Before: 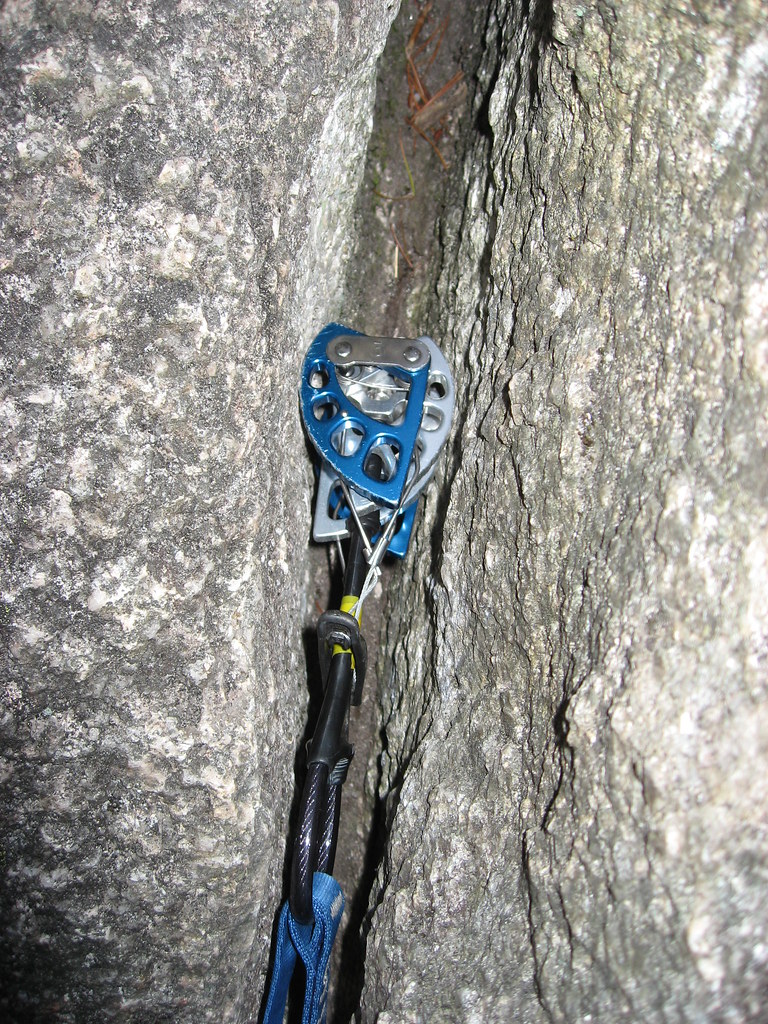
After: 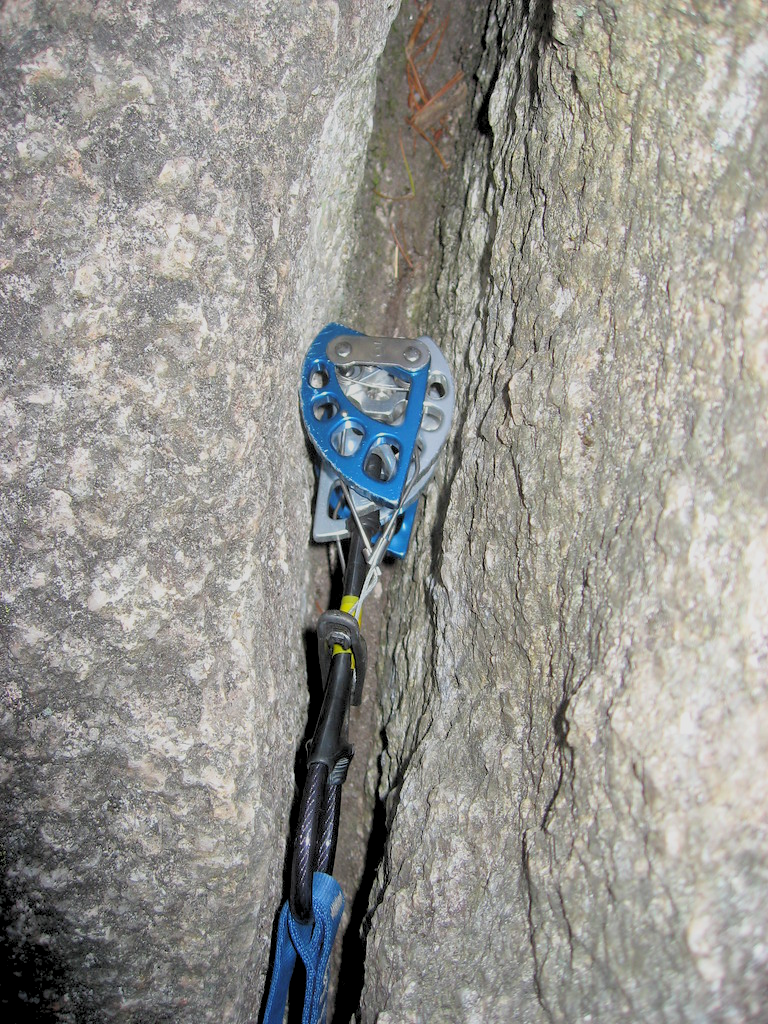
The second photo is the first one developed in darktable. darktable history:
contrast equalizer: y [[0.46, 0.454, 0.451, 0.451, 0.455, 0.46], [0.5 ×6], [0.5 ×6], [0 ×6], [0 ×6]]
rgb levels: preserve colors sum RGB, levels [[0.038, 0.433, 0.934], [0, 0.5, 1], [0, 0.5, 1]]
